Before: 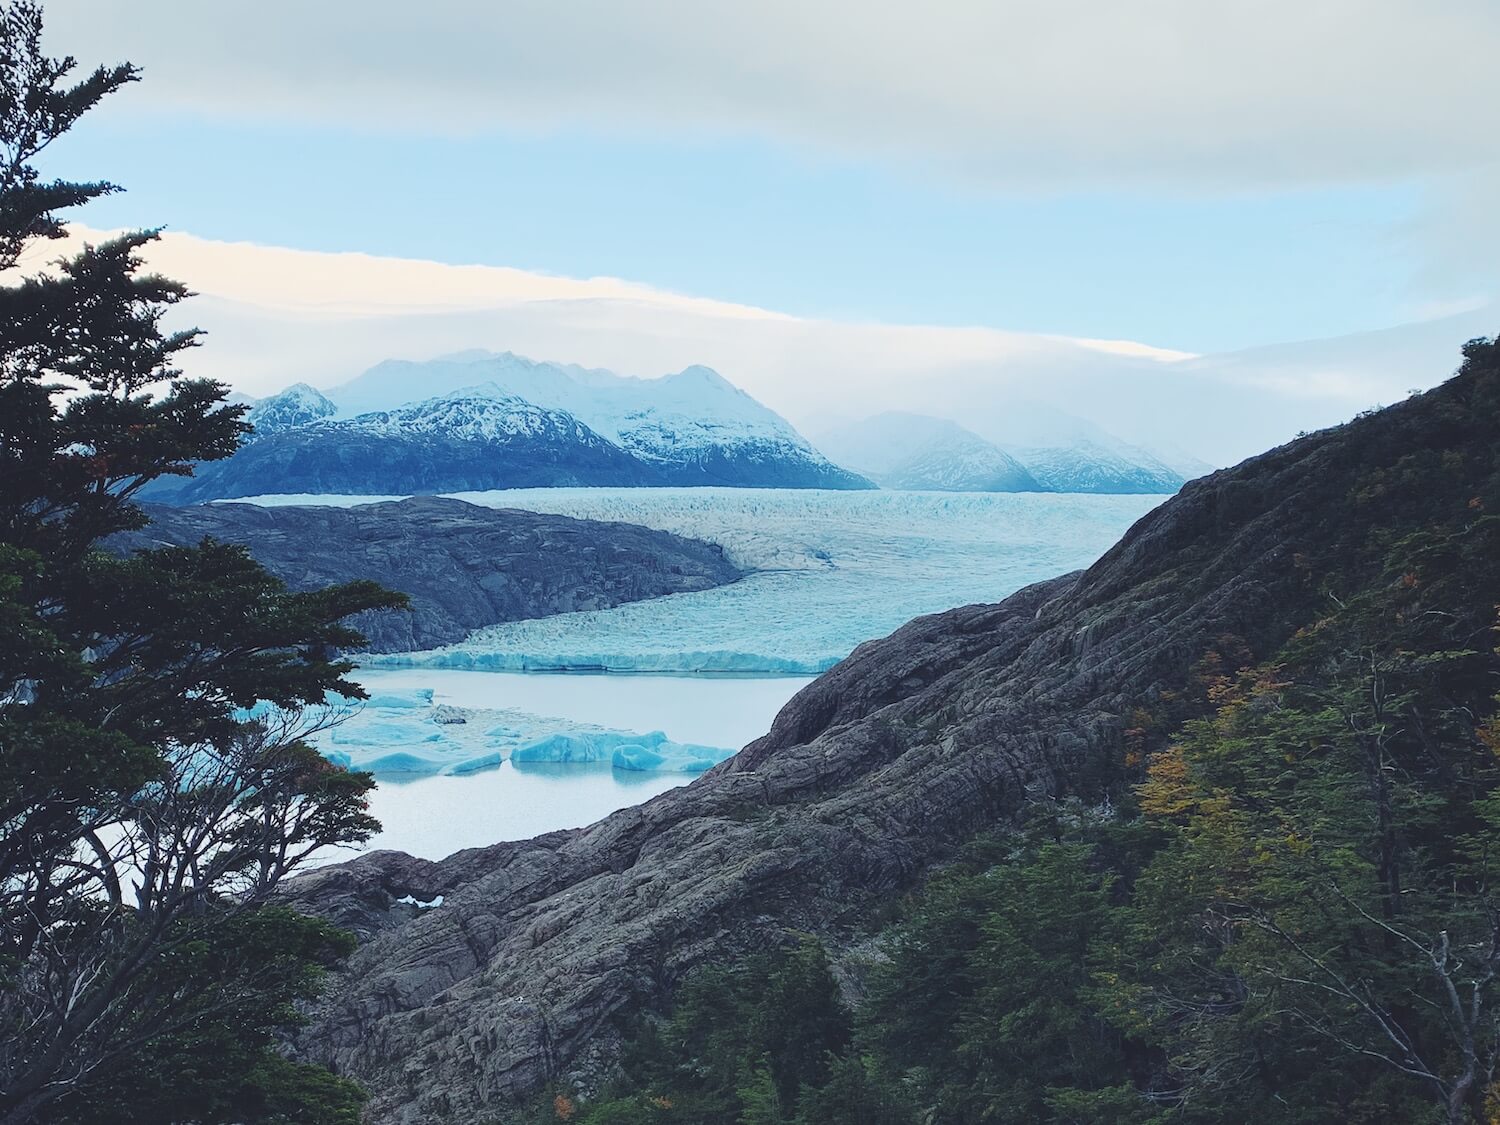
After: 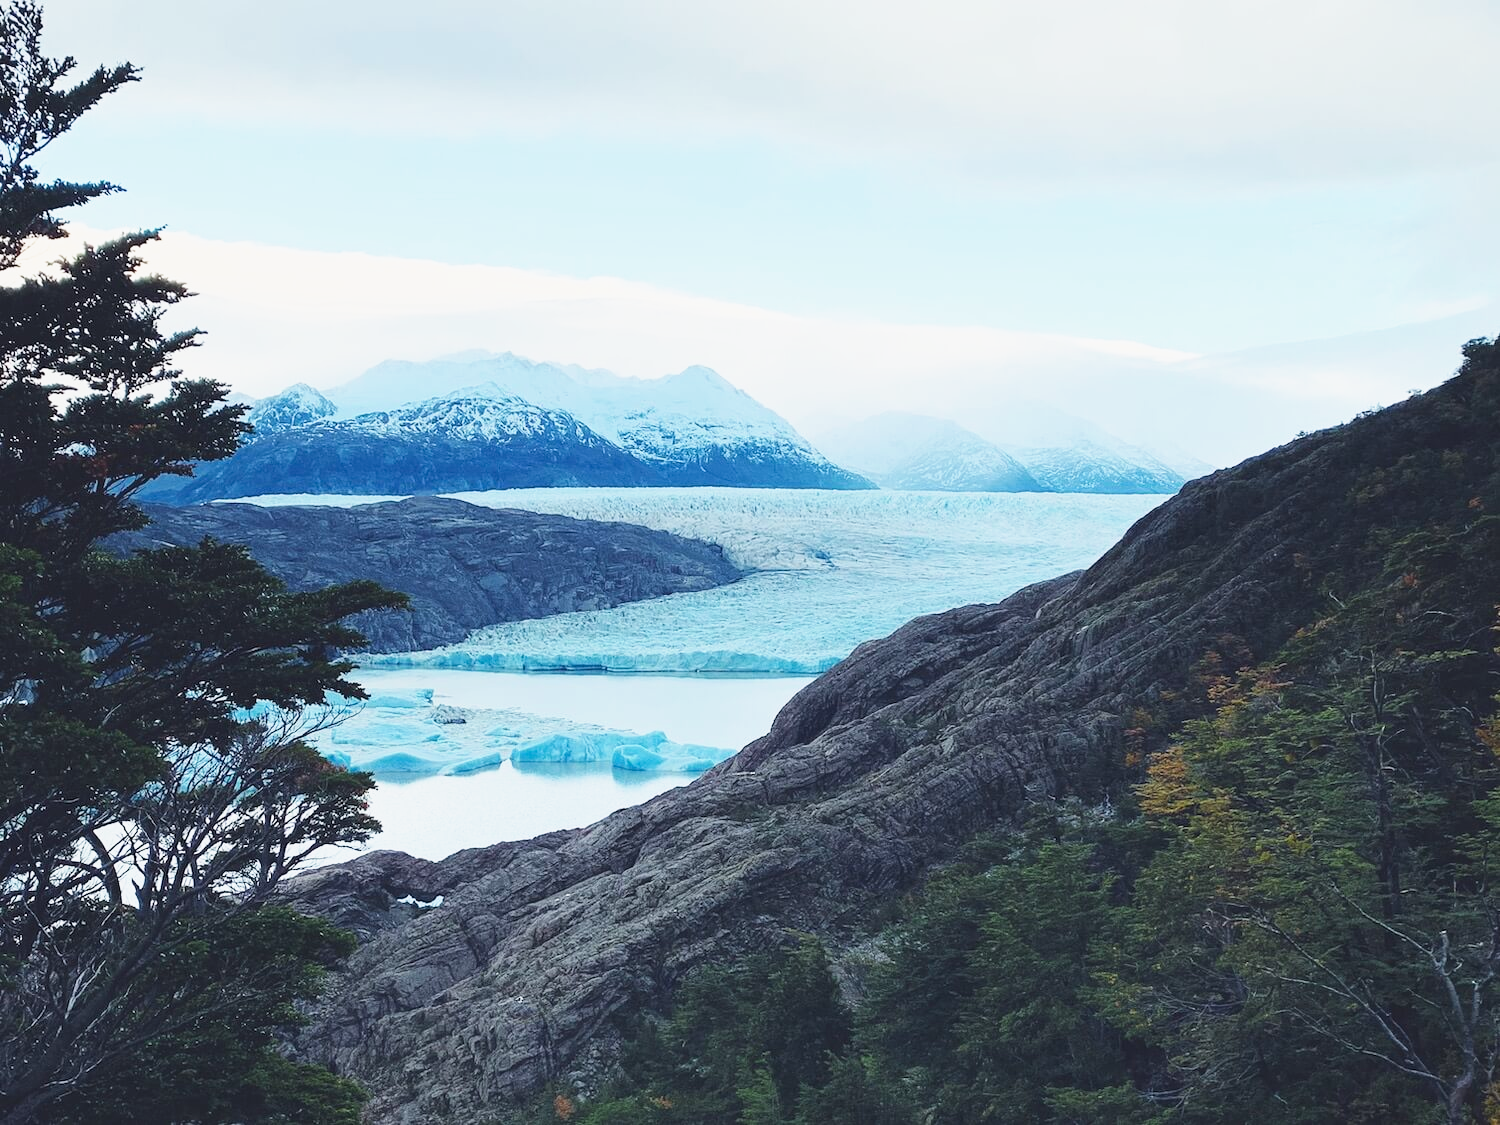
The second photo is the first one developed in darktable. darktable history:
tone curve: curves: ch0 [(0, 0) (0.051, 0.047) (0.102, 0.099) (0.236, 0.249) (0.429, 0.473) (0.67, 0.755) (0.875, 0.948) (1, 0.985)]; ch1 [(0, 0) (0.339, 0.298) (0.402, 0.363) (0.453, 0.413) (0.485, 0.469) (0.494, 0.493) (0.504, 0.502) (0.515, 0.526) (0.563, 0.591) (0.597, 0.639) (0.834, 0.888) (1, 1)]; ch2 [(0, 0) (0.362, 0.353) (0.425, 0.439) (0.501, 0.501) (0.537, 0.538) (0.58, 0.59) (0.642, 0.669) (0.773, 0.856) (1, 1)], preserve colors none
